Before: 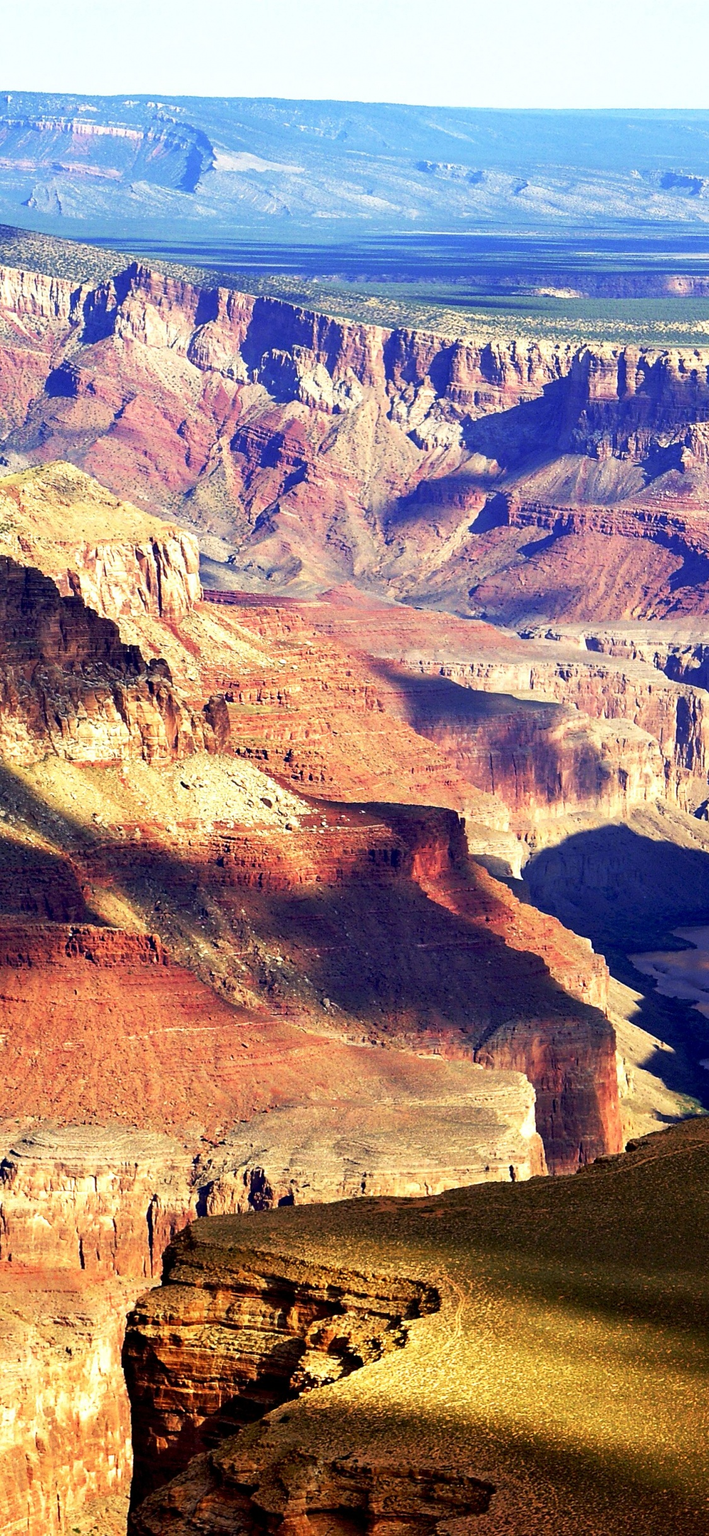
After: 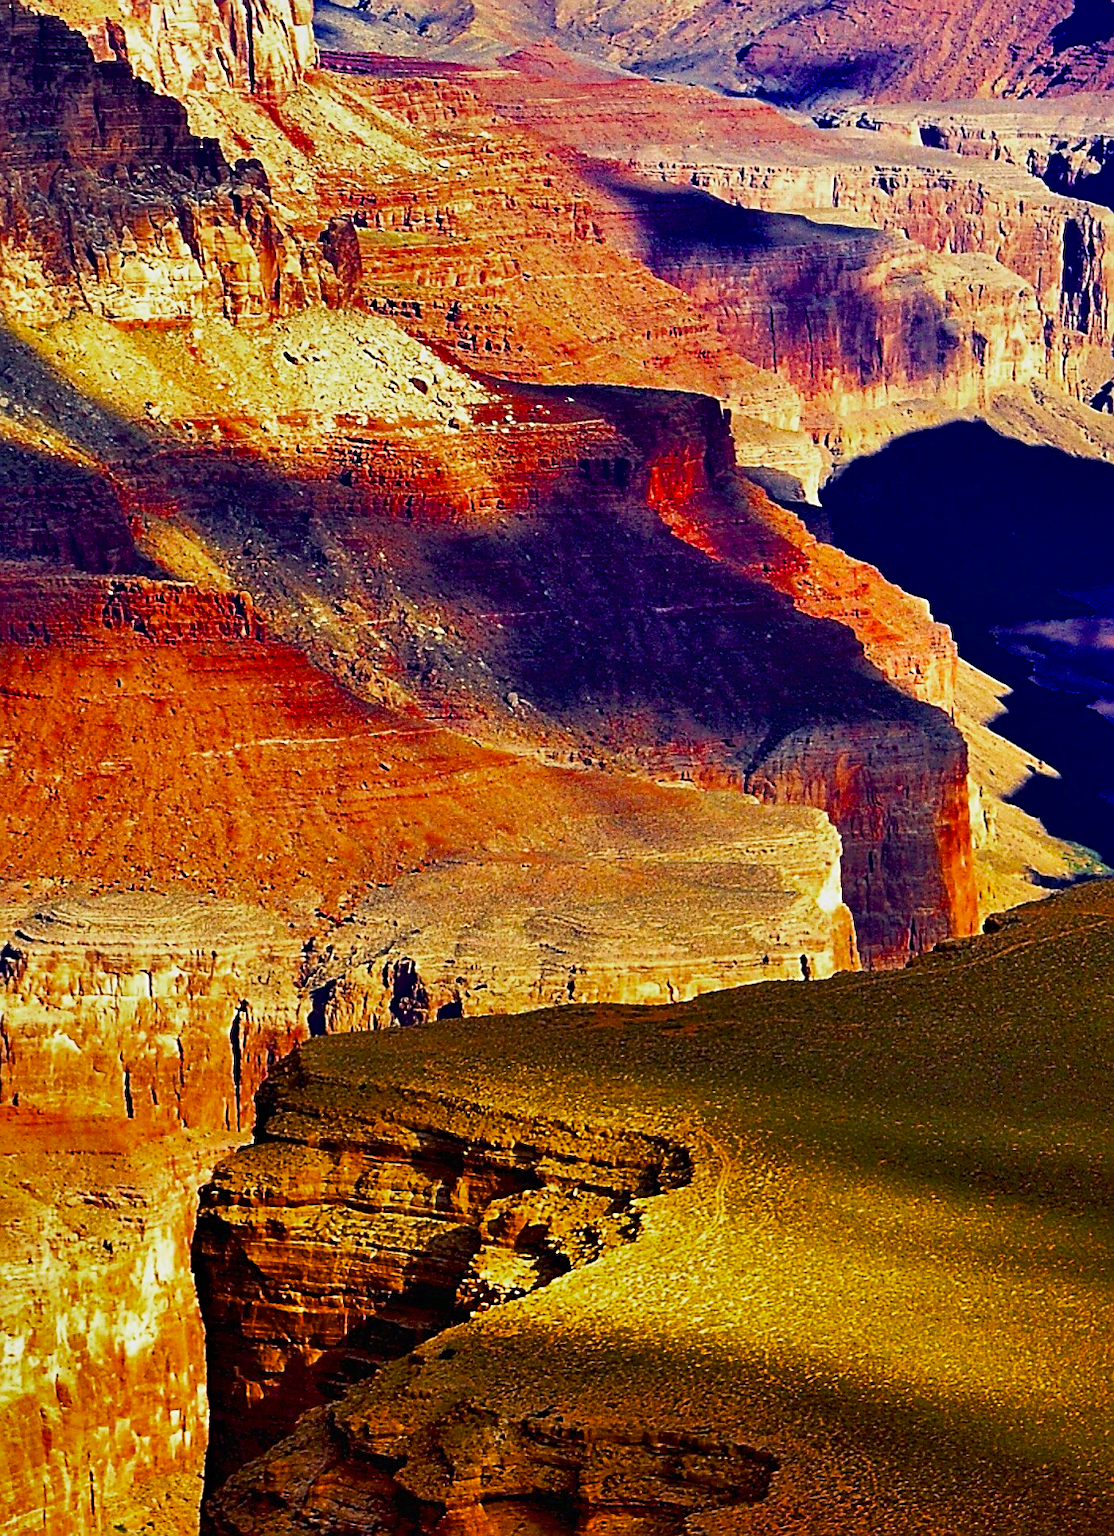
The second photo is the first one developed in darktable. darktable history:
crop and rotate: top 36.3%
tone equalizer: -8 EV 0.249 EV, -7 EV 0.409 EV, -6 EV 0.407 EV, -5 EV 0.224 EV, -3 EV -0.246 EV, -2 EV -0.419 EV, -1 EV -0.433 EV, +0 EV -0.247 EV
exposure: black level correction 0, exposure 0.5 EV, compensate highlight preservation false
sharpen: on, module defaults
haze removal: strength 0.28, distance 0.251, adaptive false
color balance rgb: shadows lift › chroma 1.01%, shadows lift › hue 214.95°, perceptual saturation grading › global saturation 25.511%, global vibrance -8.3%, contrast -13.489%, saturation formula JzAzBz (2021)
shadows and highlights: white point adjustment -3.66, highlights -63.4, soften with gaussian
tone curve: curves: ch0 [(0, 0) (0.161, 0.144) (0.501, 0.497) (1, 1)]
